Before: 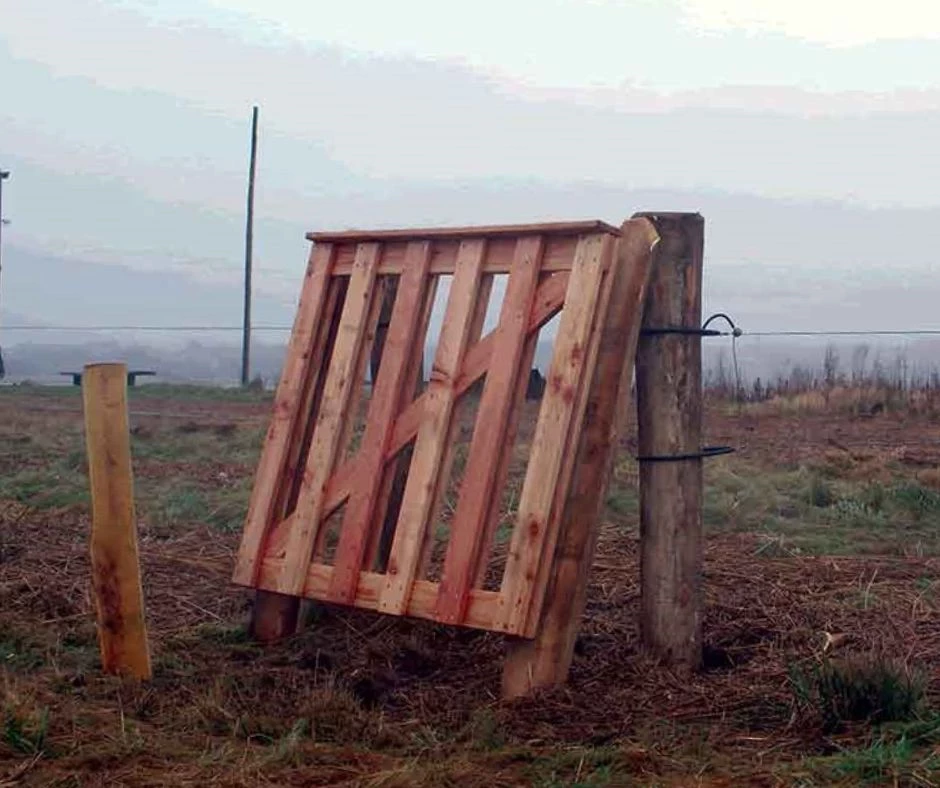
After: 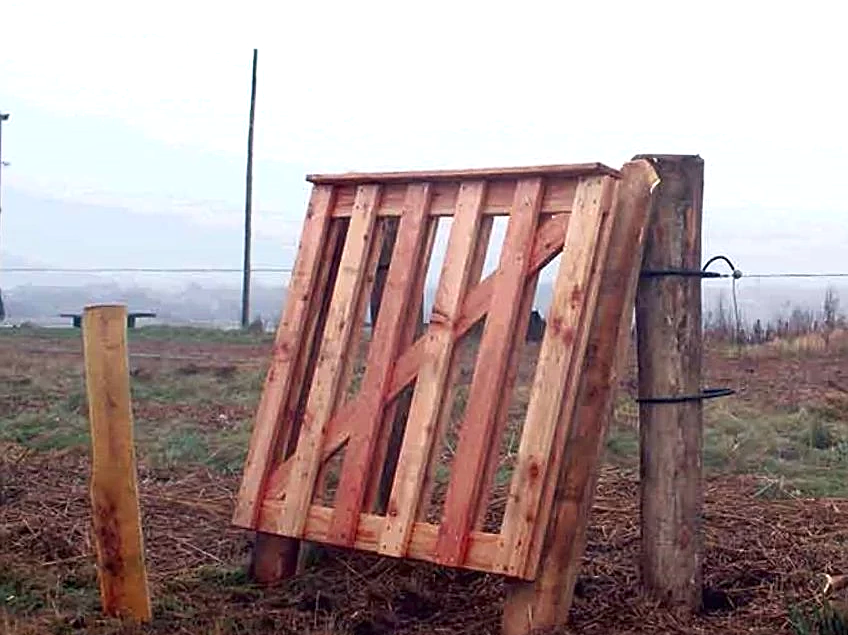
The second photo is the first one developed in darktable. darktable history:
sharpen: on, module defaults
crop: top 7.419%, right 9.776%, bottom 11.959%
tone equalizer: smoothing diameter 24.8%, edges refinement/feathering 11.5, preserve details guided filter
exposure: exposure 0.664 EV, compensate highlight preservation false
shadows and highlights: shadows -1.74, highlights 40.33
